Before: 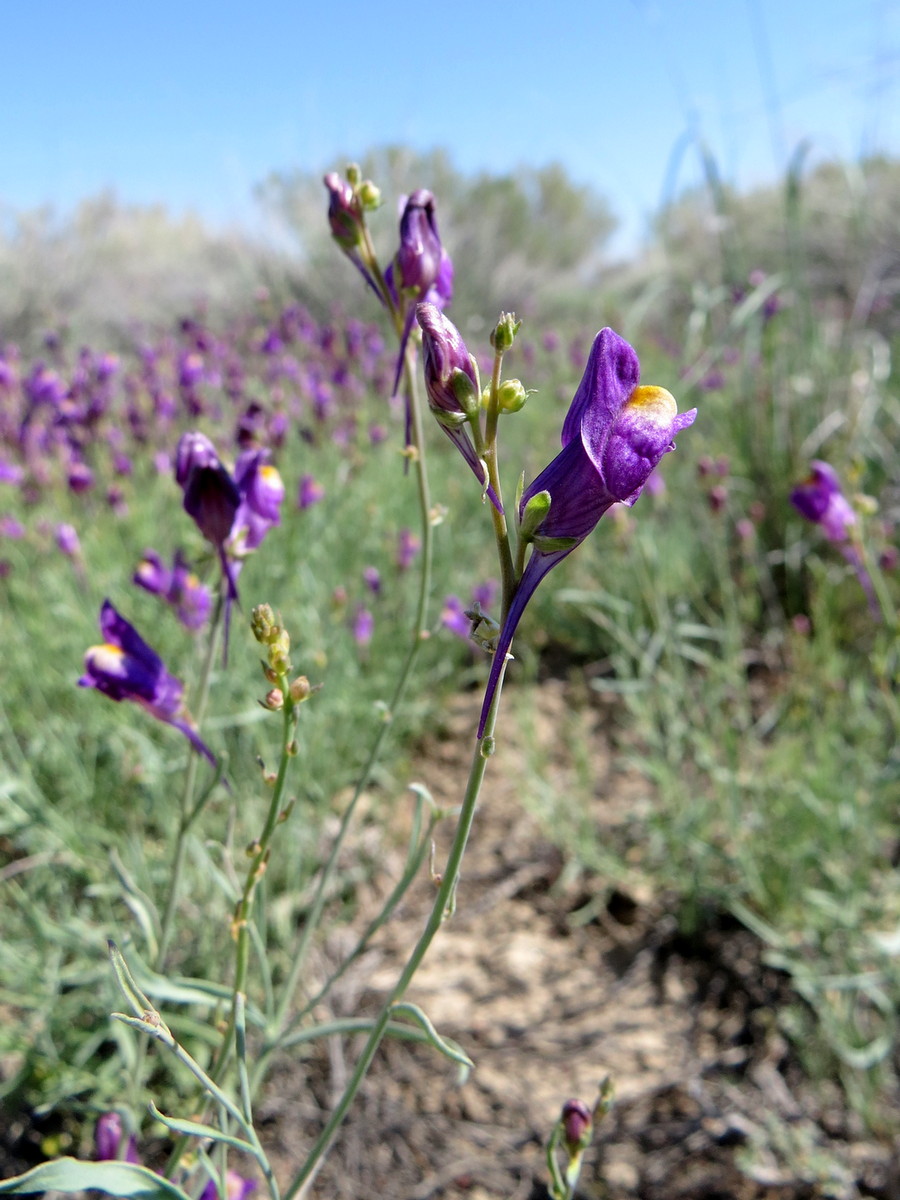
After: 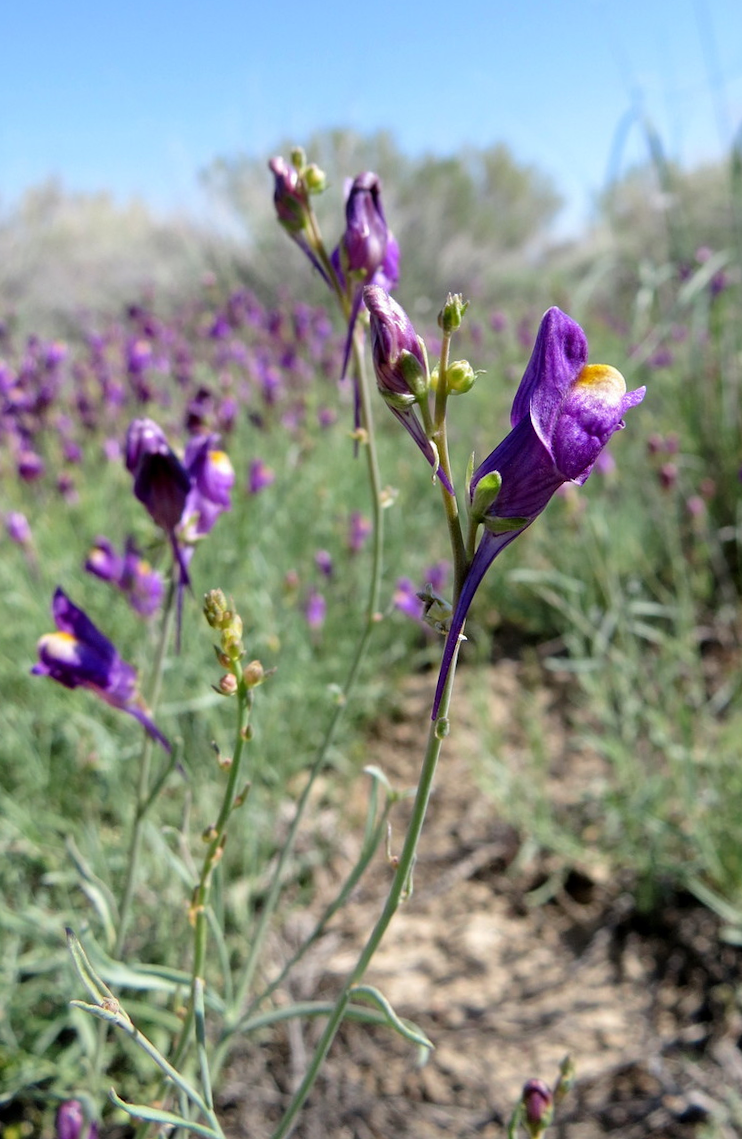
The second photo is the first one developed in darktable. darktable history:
crop and rotate: angle 0.967°, left 4.404%, top 0.424%, right 11.272%, bottom 2.513%
